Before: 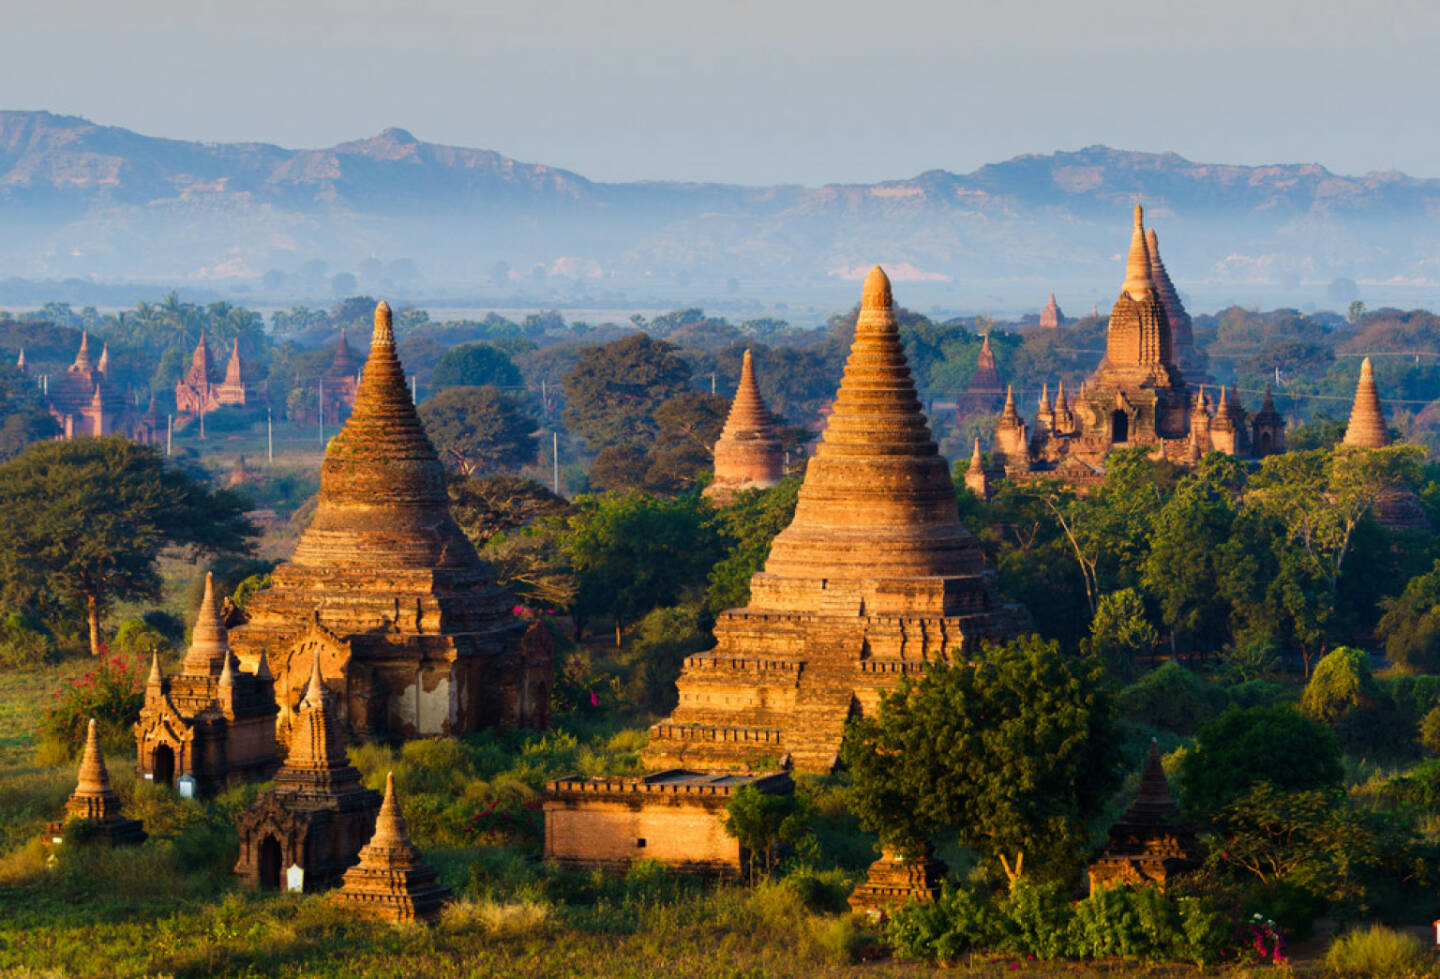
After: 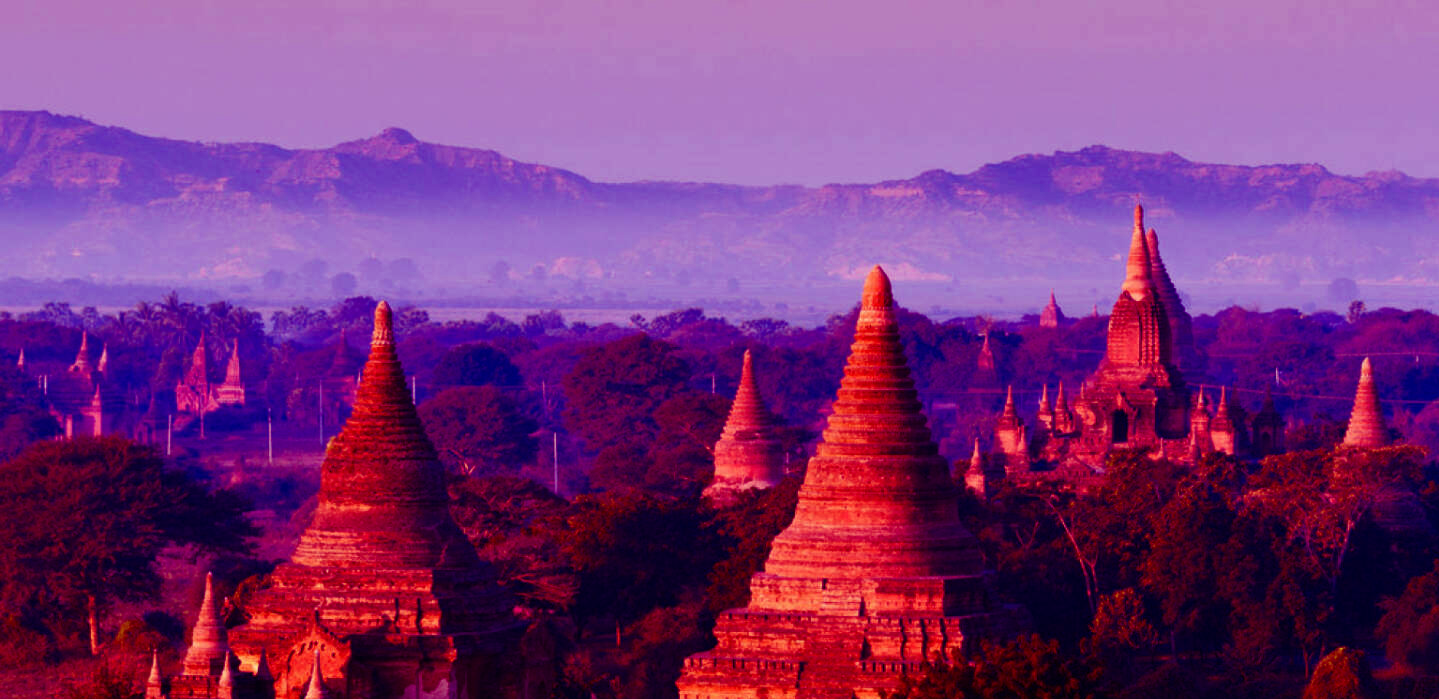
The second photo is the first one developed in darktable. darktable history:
crop: bottom 28.576%
color balance: mode lift, gamma, gain (sRGB), lift [1, 1, 0.101, 1]
